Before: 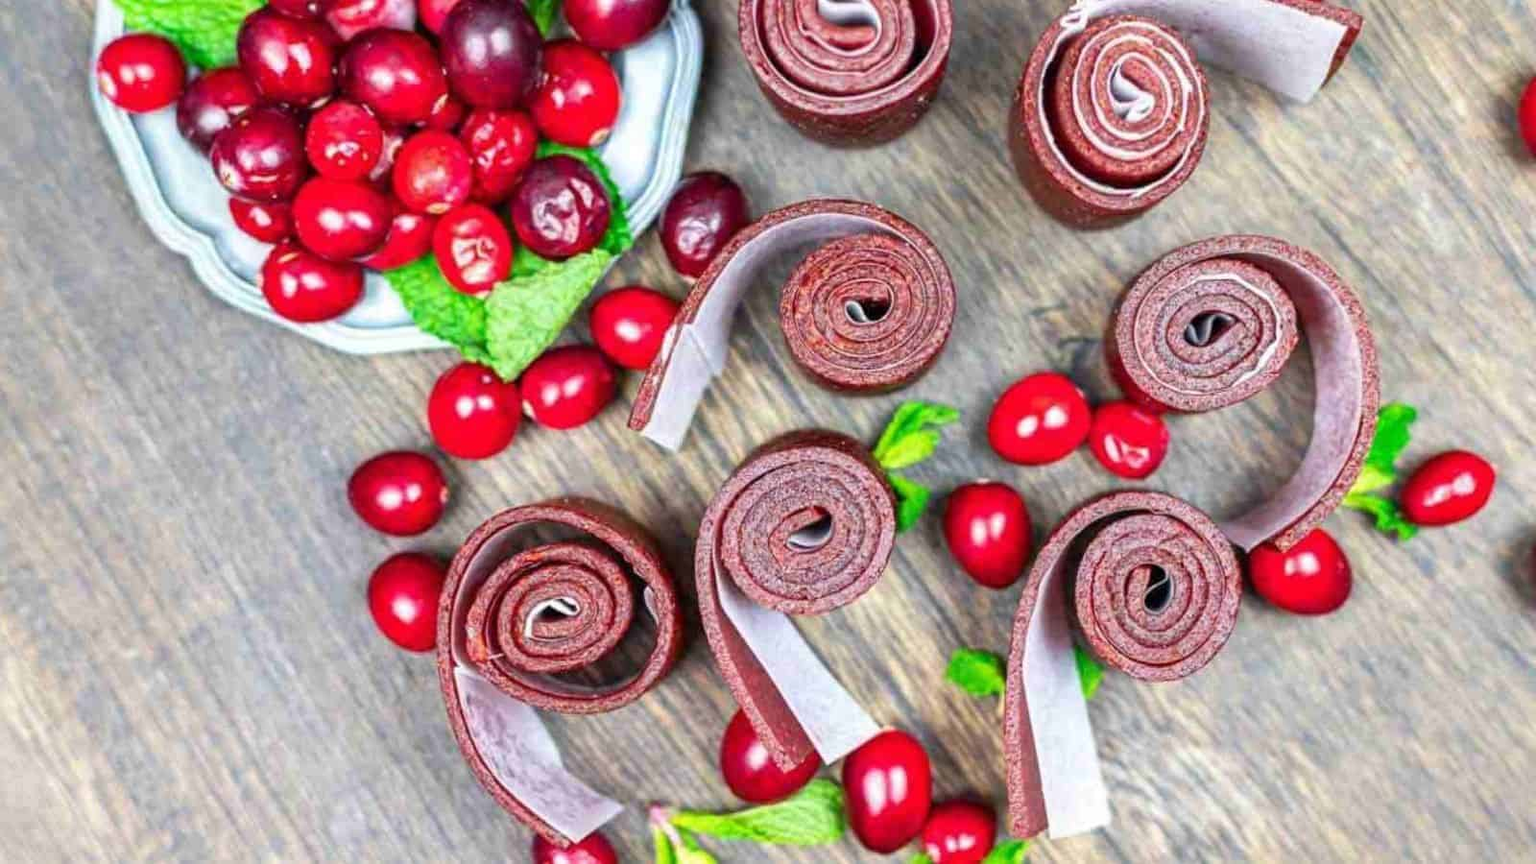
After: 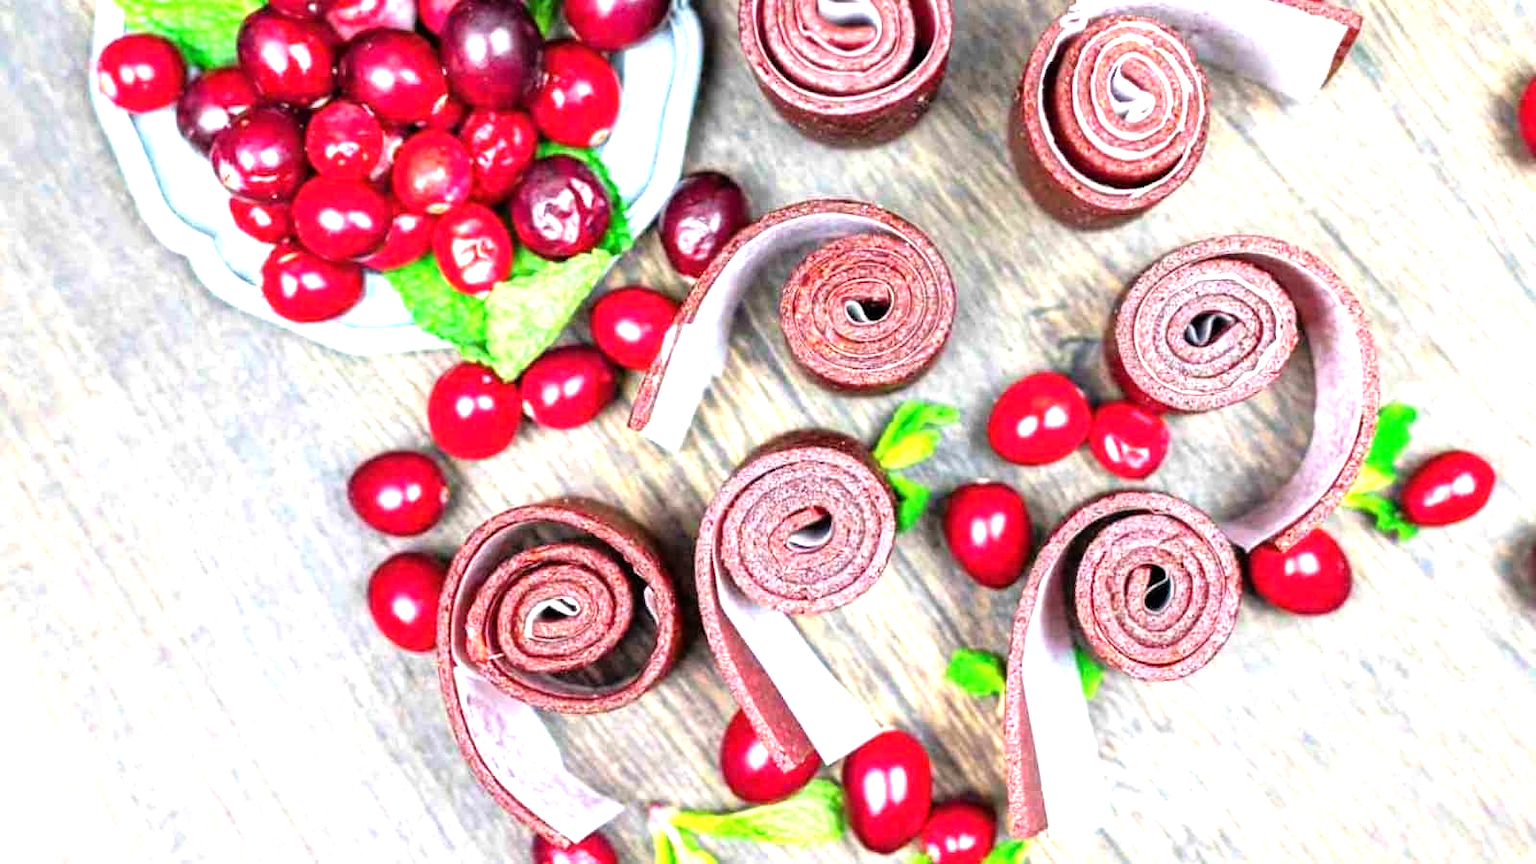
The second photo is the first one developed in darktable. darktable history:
tone equalizer: -8 EV -1.09 EV, -7 EV -1.04 EV, -6 EV -0.847 EV, -5 EV -0.596 EV, -3 EV 0.559 EV, -2 EV 0.866 EV, -1 EV 1.01 EV, +0 EV 1.08 EV
